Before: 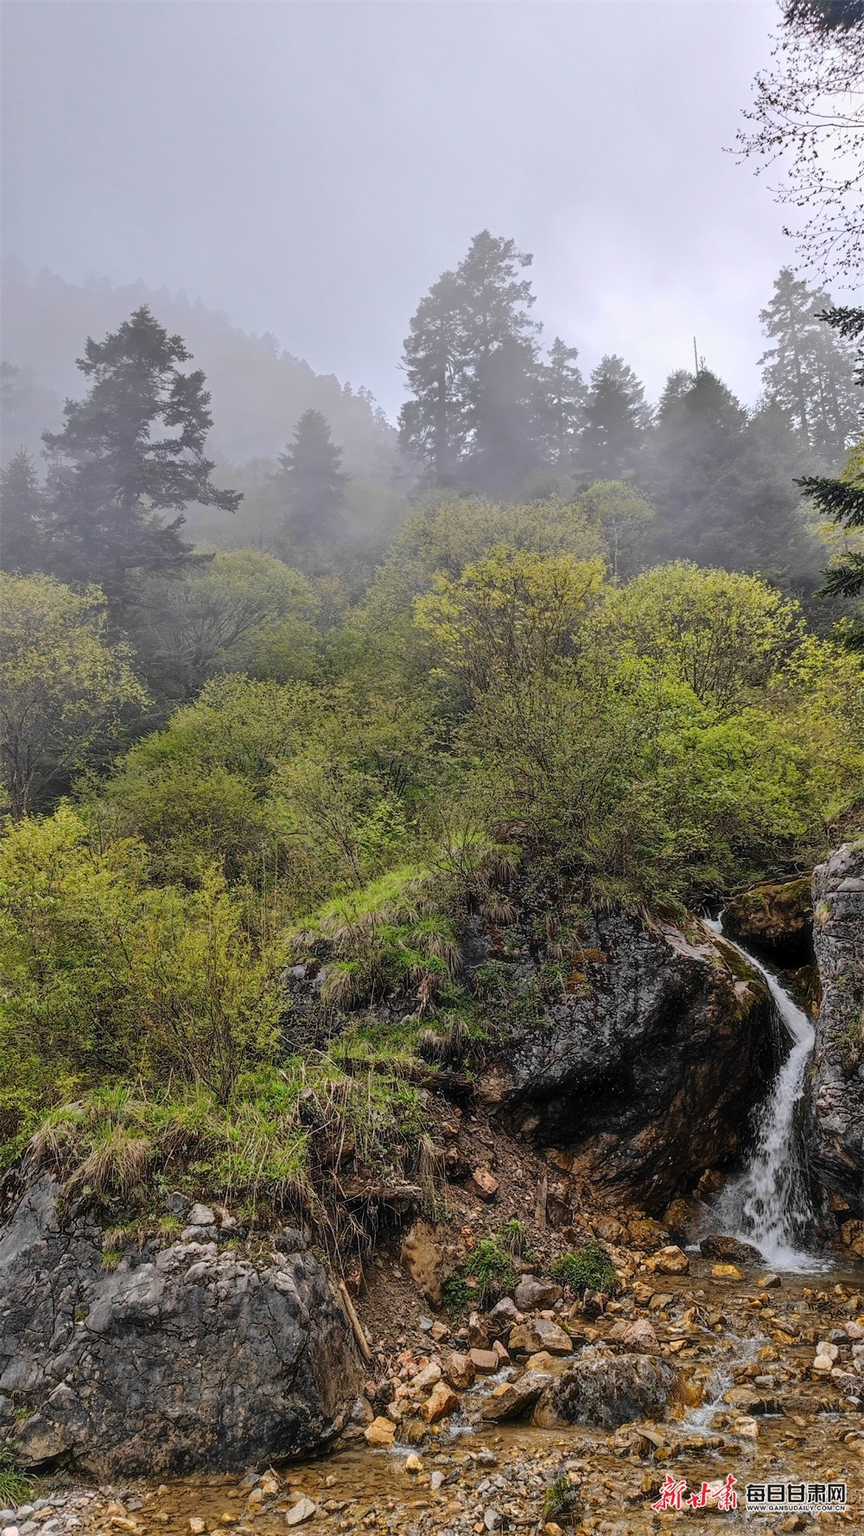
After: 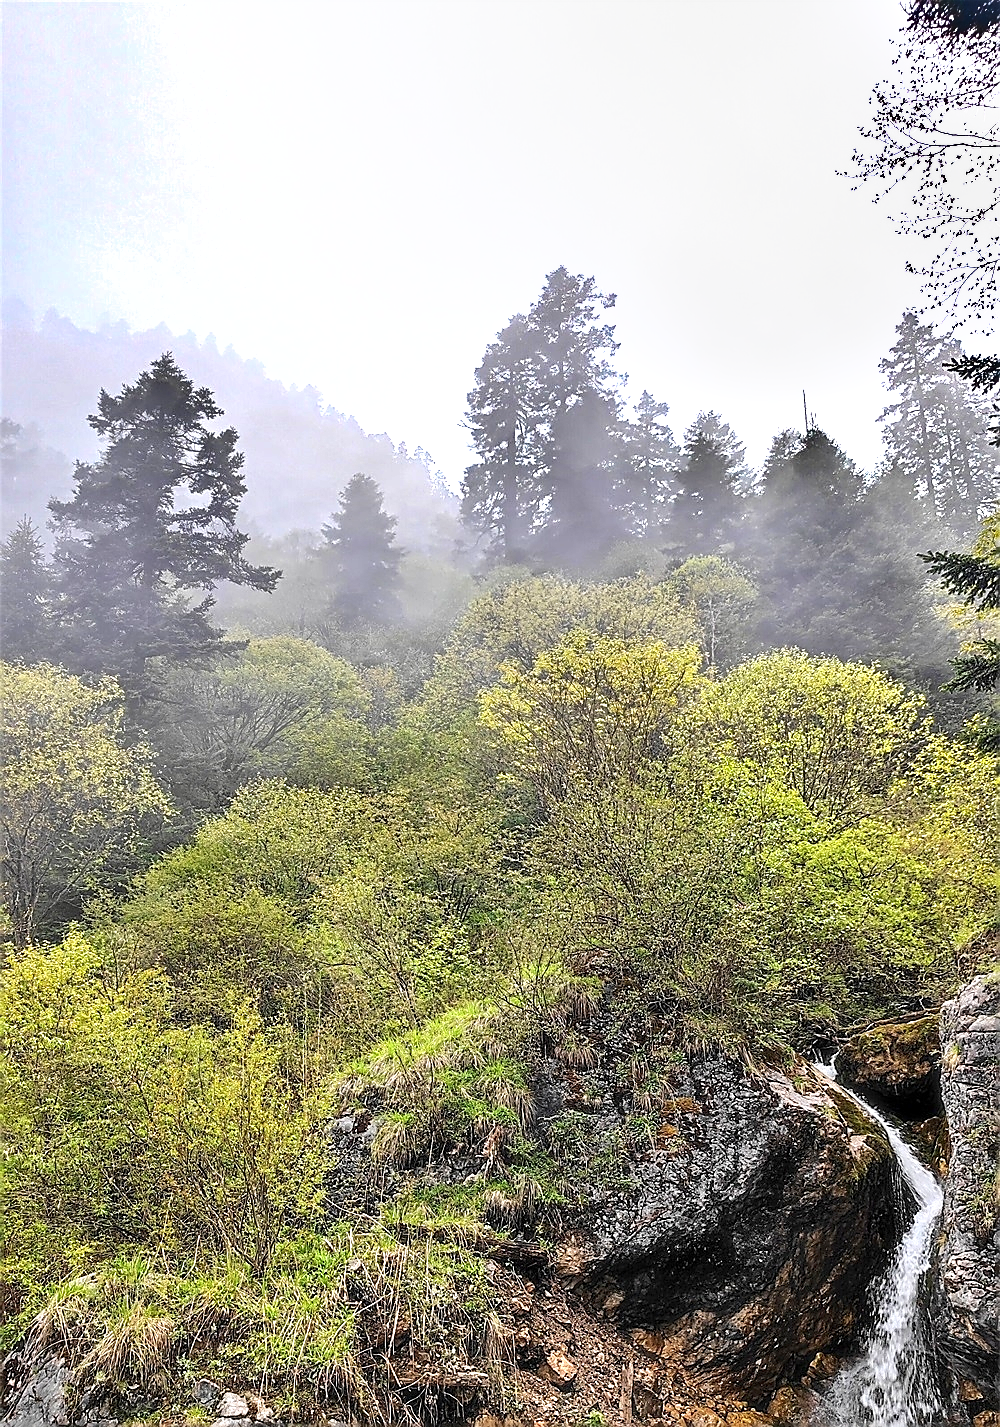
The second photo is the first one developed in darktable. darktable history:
exposure: exposure 0.998 EV, compensate highlight preservation false
sharpen: radius 1.357, amount 1.252, threshold 0.755
shadows and highlights: highlights color adjustment 78%, low approximation 0.01, soften with gaussian
crop: bottom 19.64%
